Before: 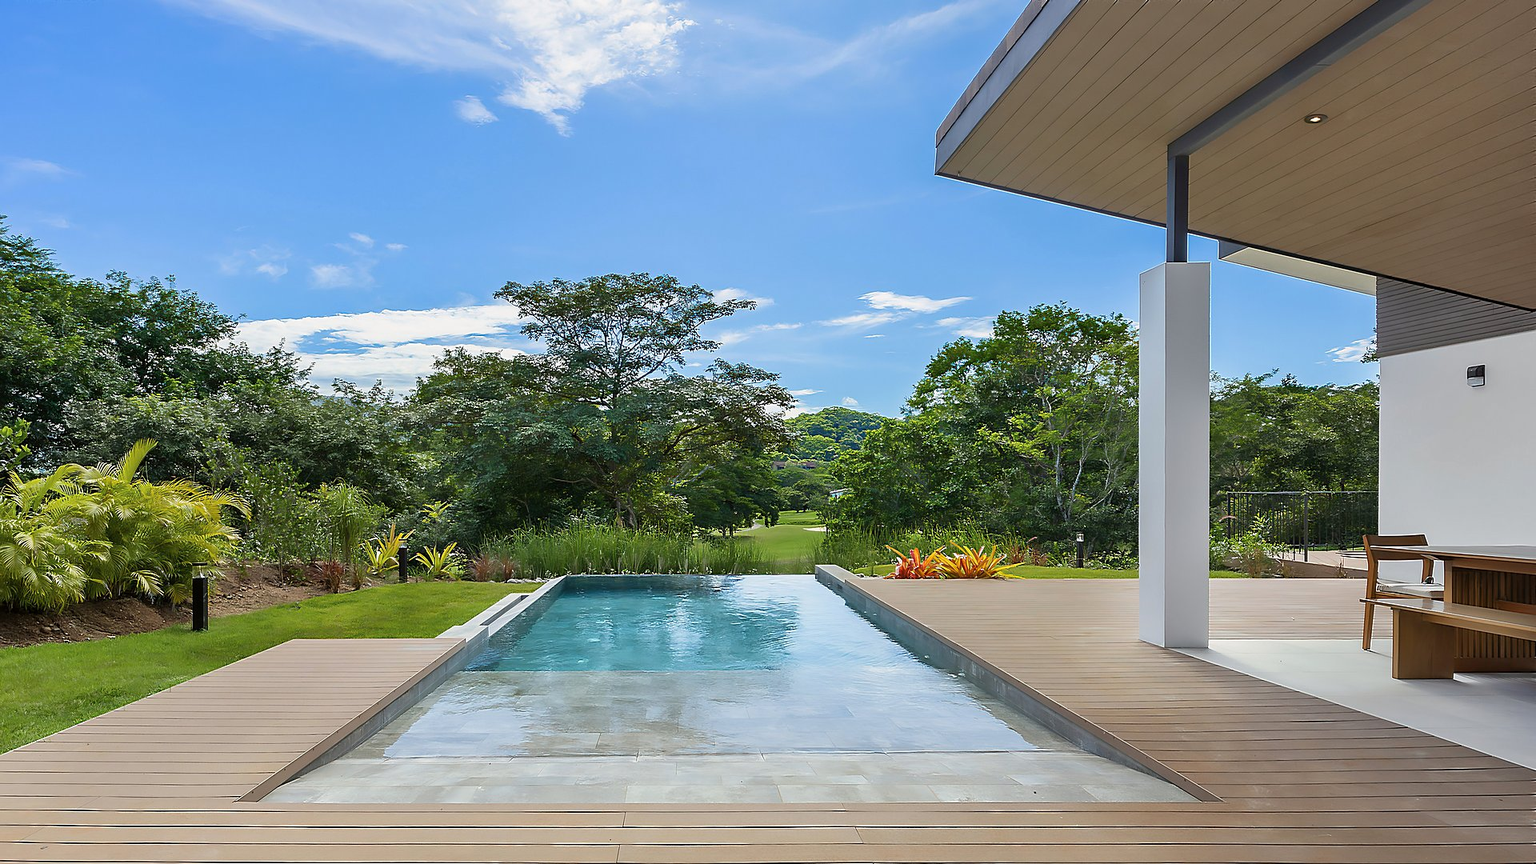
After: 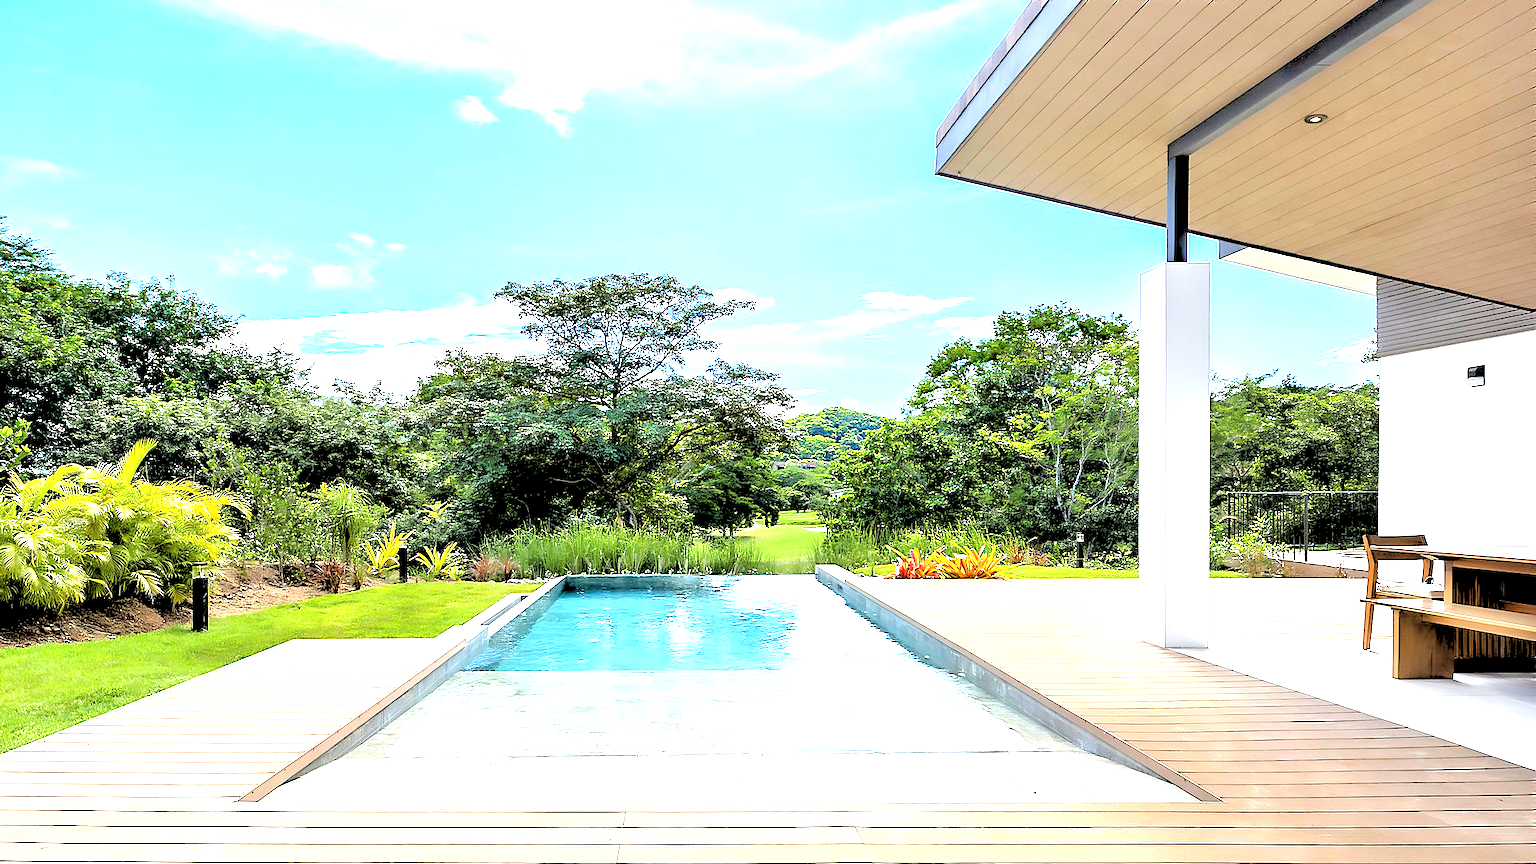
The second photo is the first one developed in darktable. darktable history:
rgb levels: levels [[0.027, 0.429, 0.996], [0, 0.5, 1], [0, 0.5, 1]]
levels: levels [0, 0.352, 0.703]
